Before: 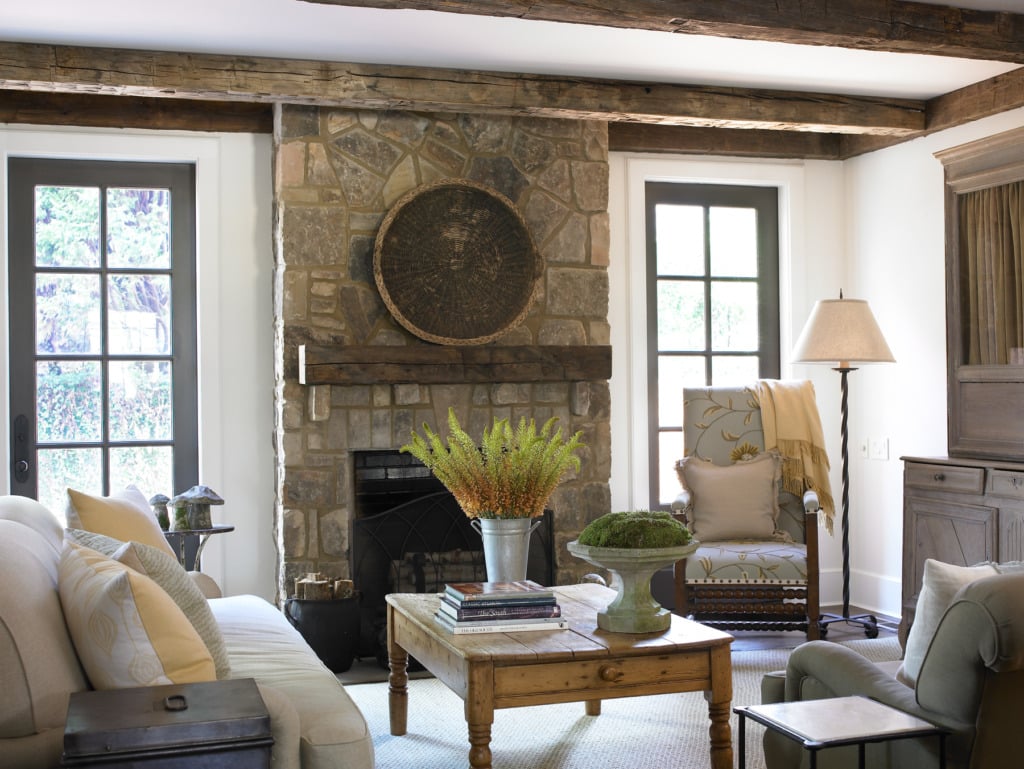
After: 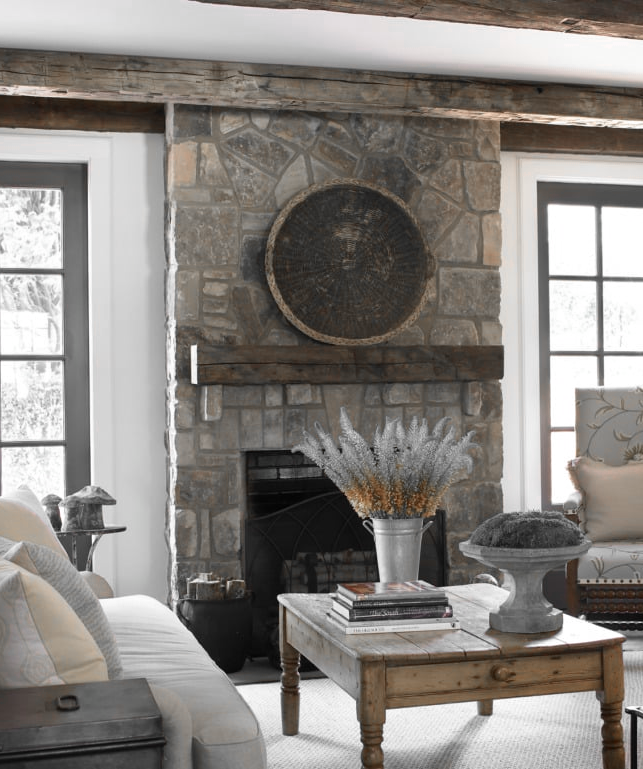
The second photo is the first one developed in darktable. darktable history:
color zones: curves: ch0 [(0, 0.65) (0.096, 0.644) (0.221, 0.539) (0.429, 0.5) (0.571, 0.5) (0.714, 0.5) (0.857, 0.5) (1, 0.65)]; ch1 [(0, 0.5) (0.143, 0.5) (0.257, -0.002) (0.429, 0.04) (0.571, -0.001) (0.714, -0.015) (0.857, 0.024) (1, 0.5)]
crop: left 10.644%, right 26.528%
